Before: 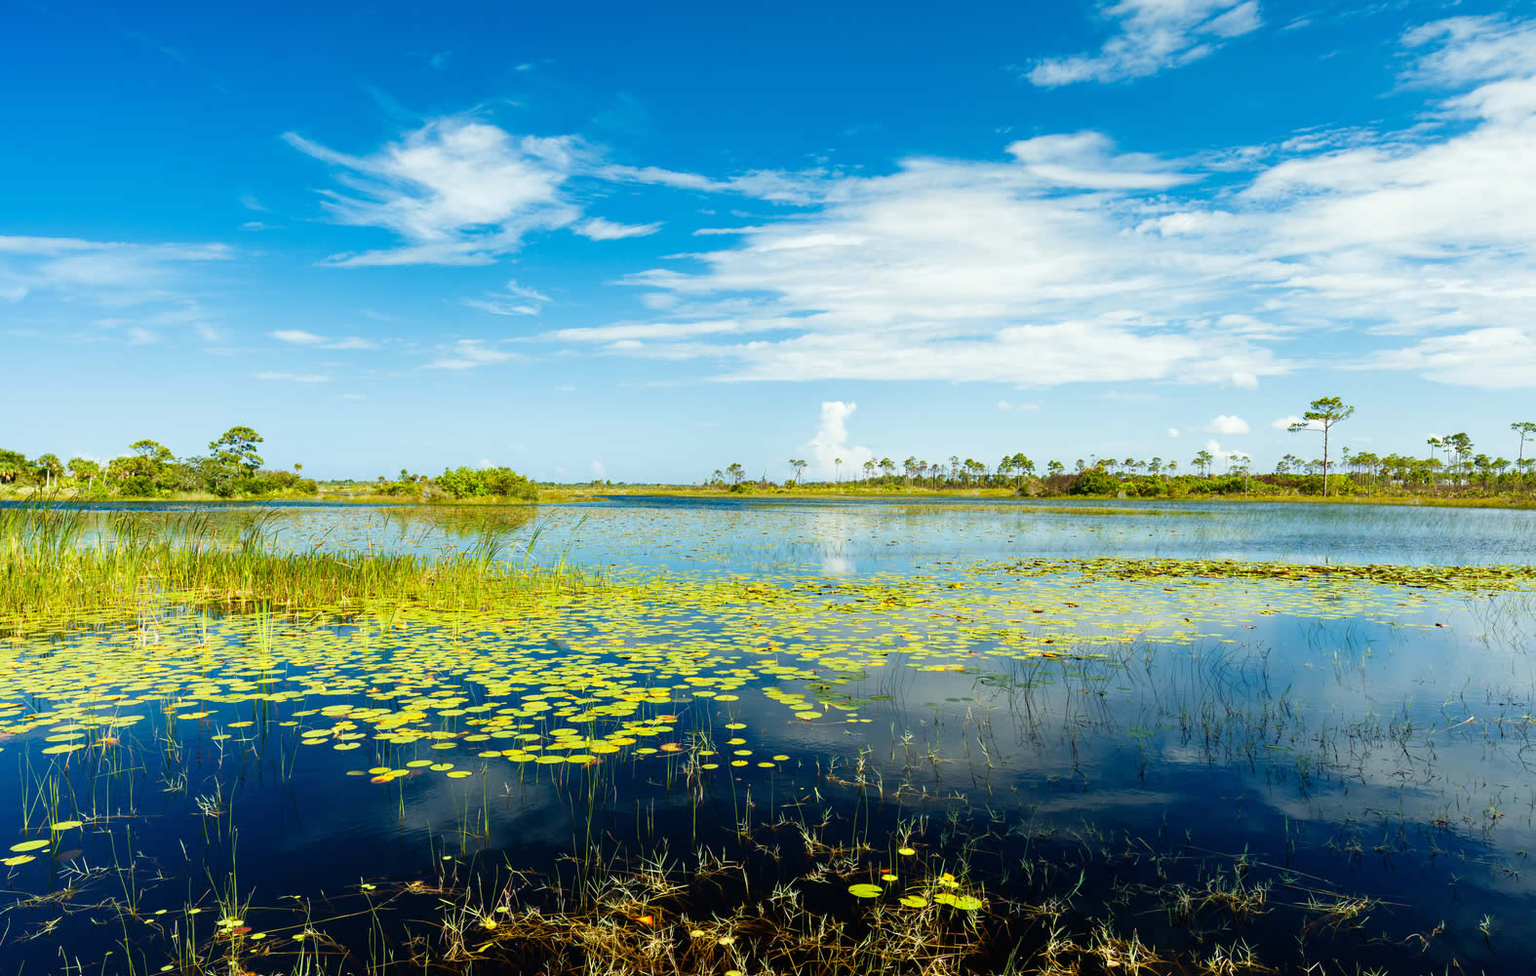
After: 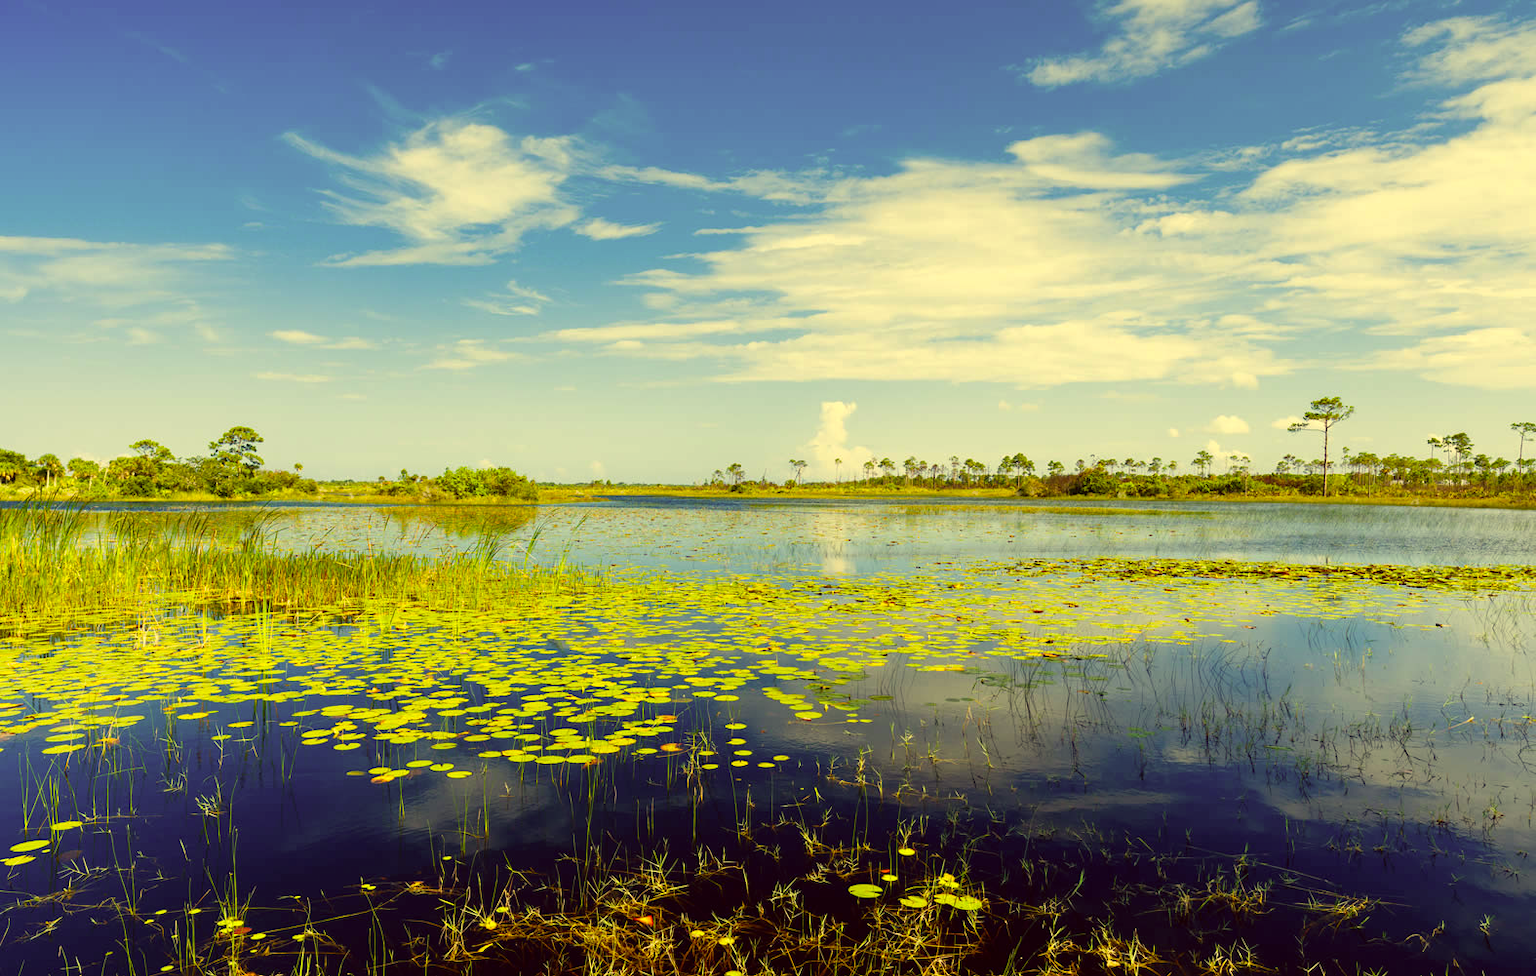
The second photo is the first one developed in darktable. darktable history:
color correction: highlights a* -0.422, highlights b* 39.52, shadows a* 9.82, shadows b* -0.225
